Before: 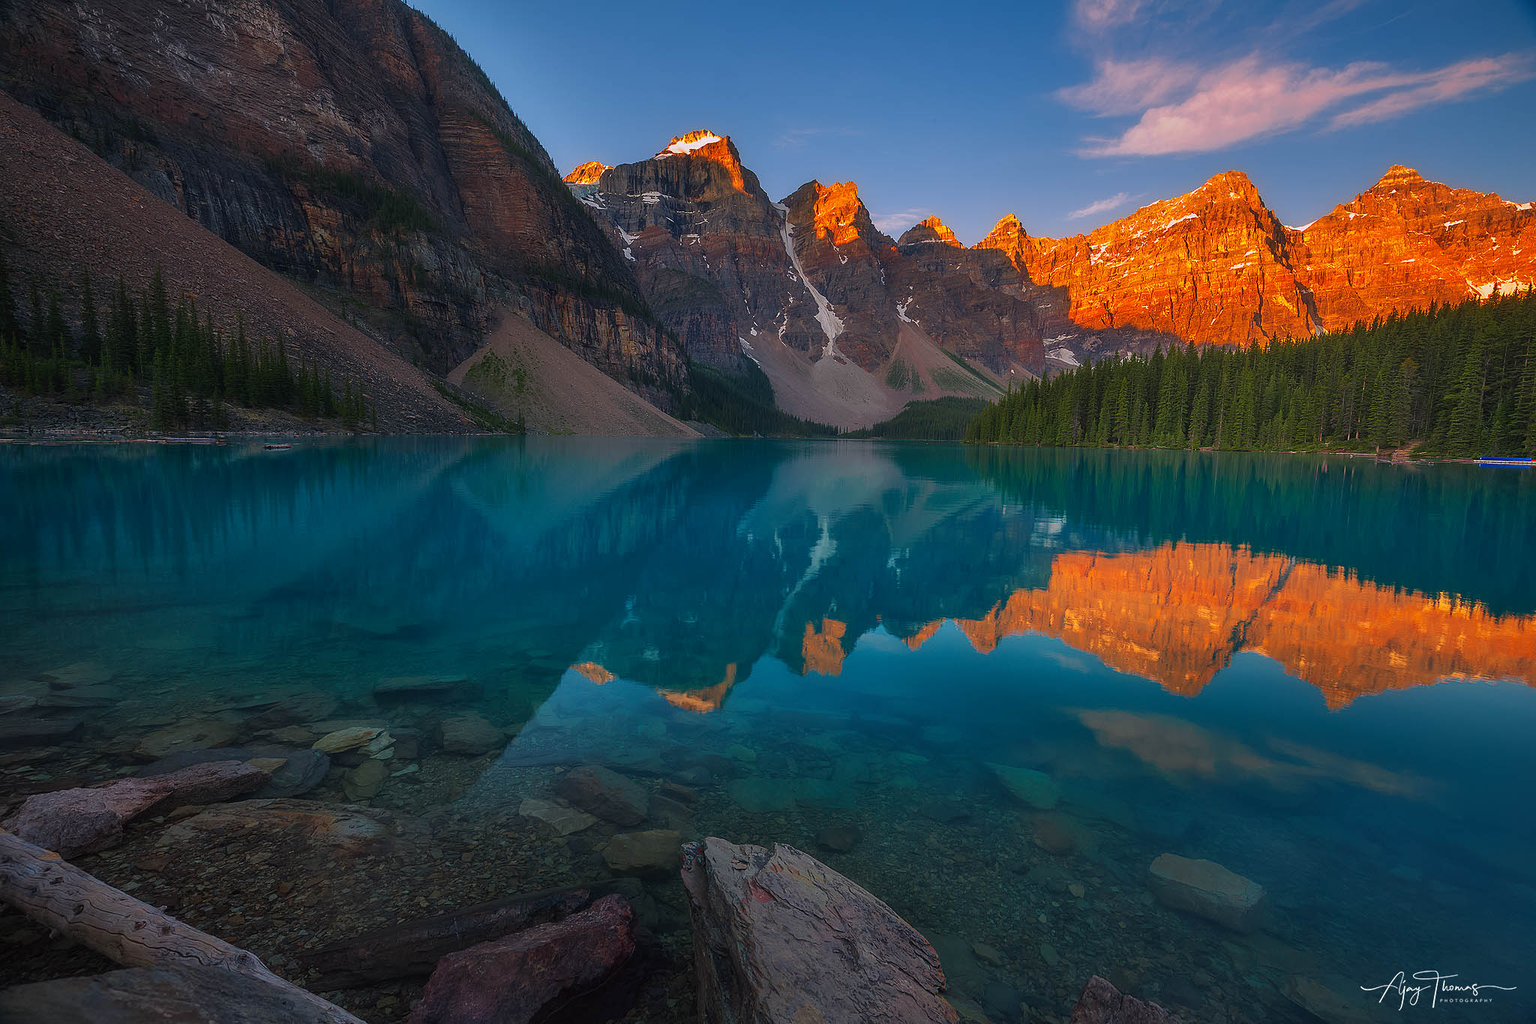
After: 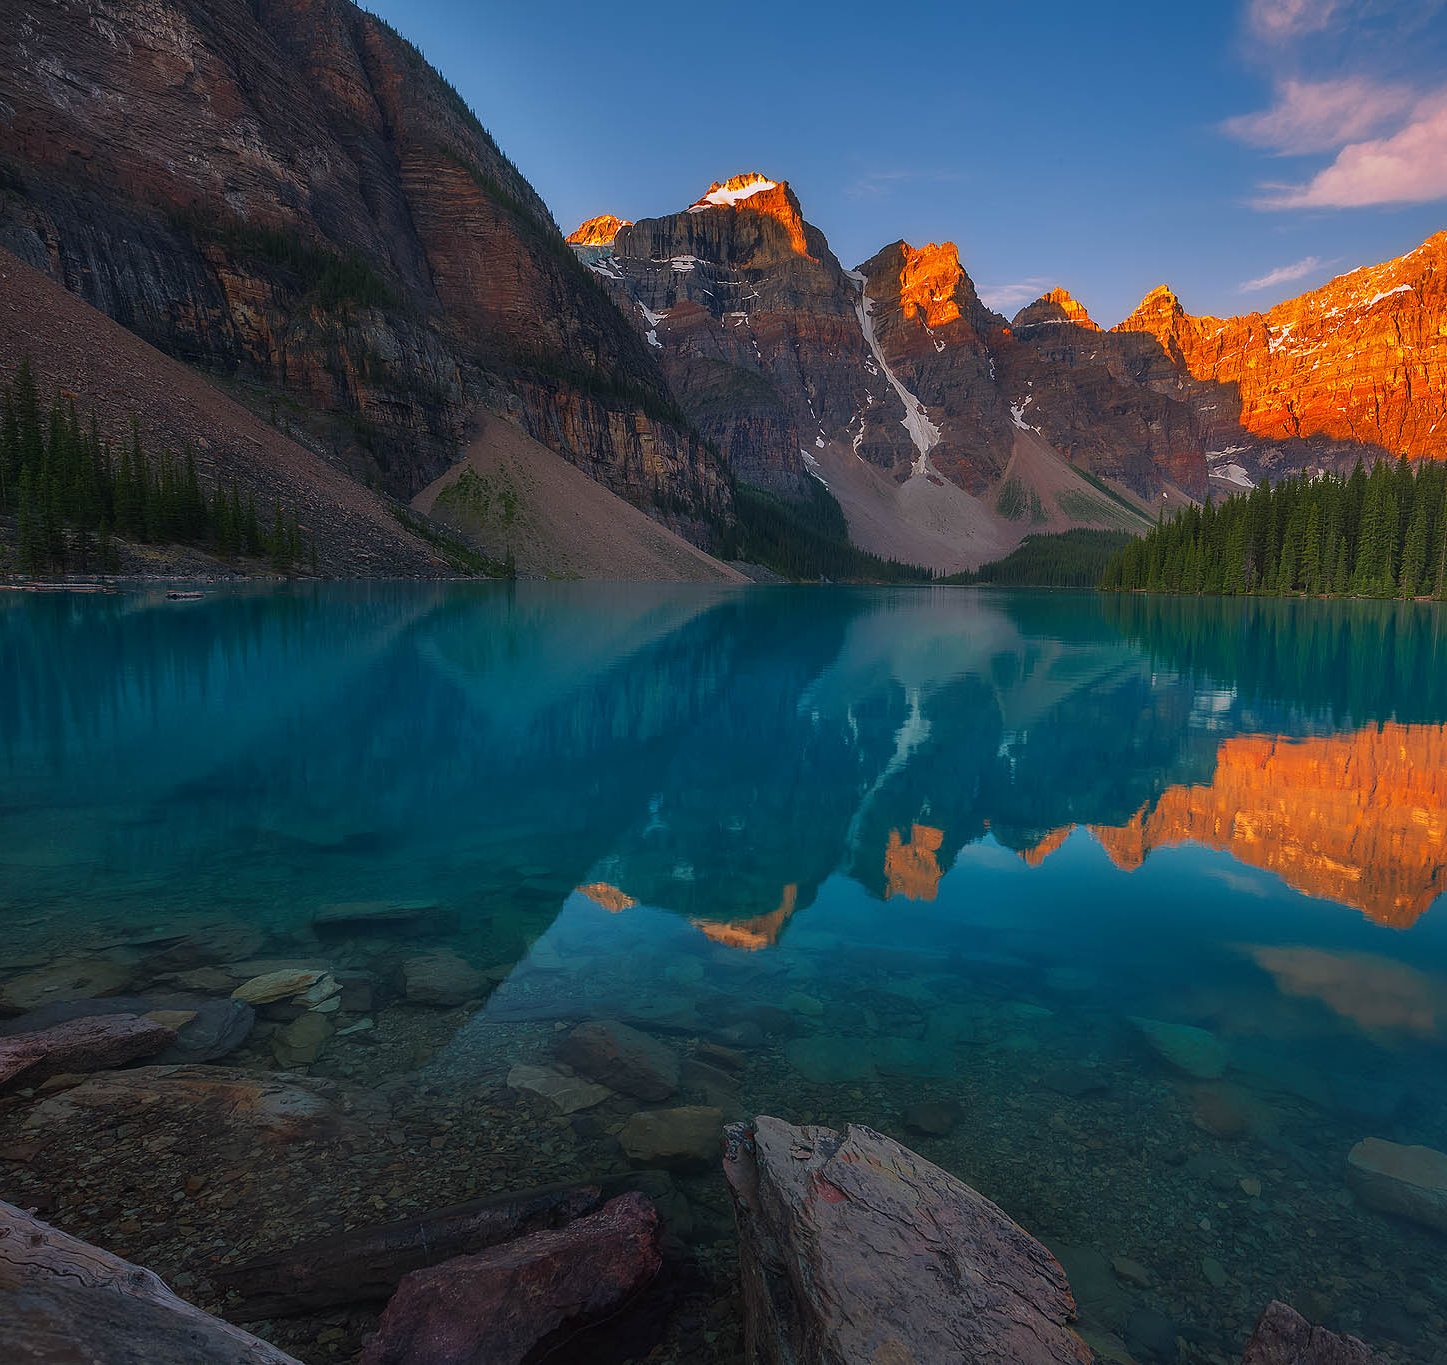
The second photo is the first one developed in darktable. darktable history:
crop and rotate: left 9.043%, right 20.261%
